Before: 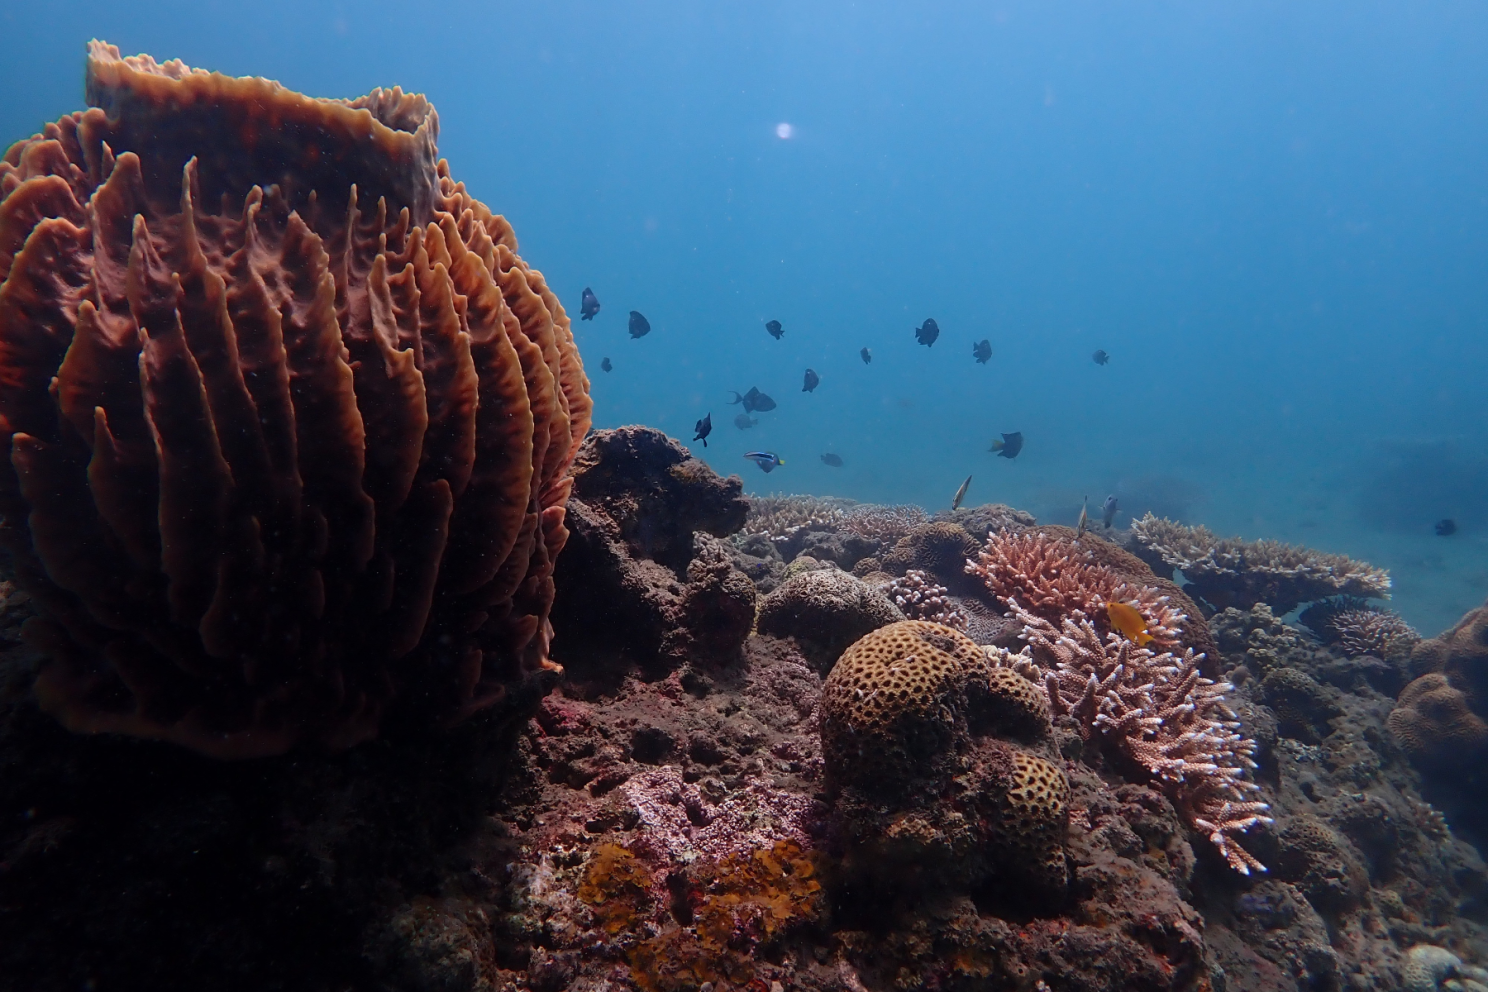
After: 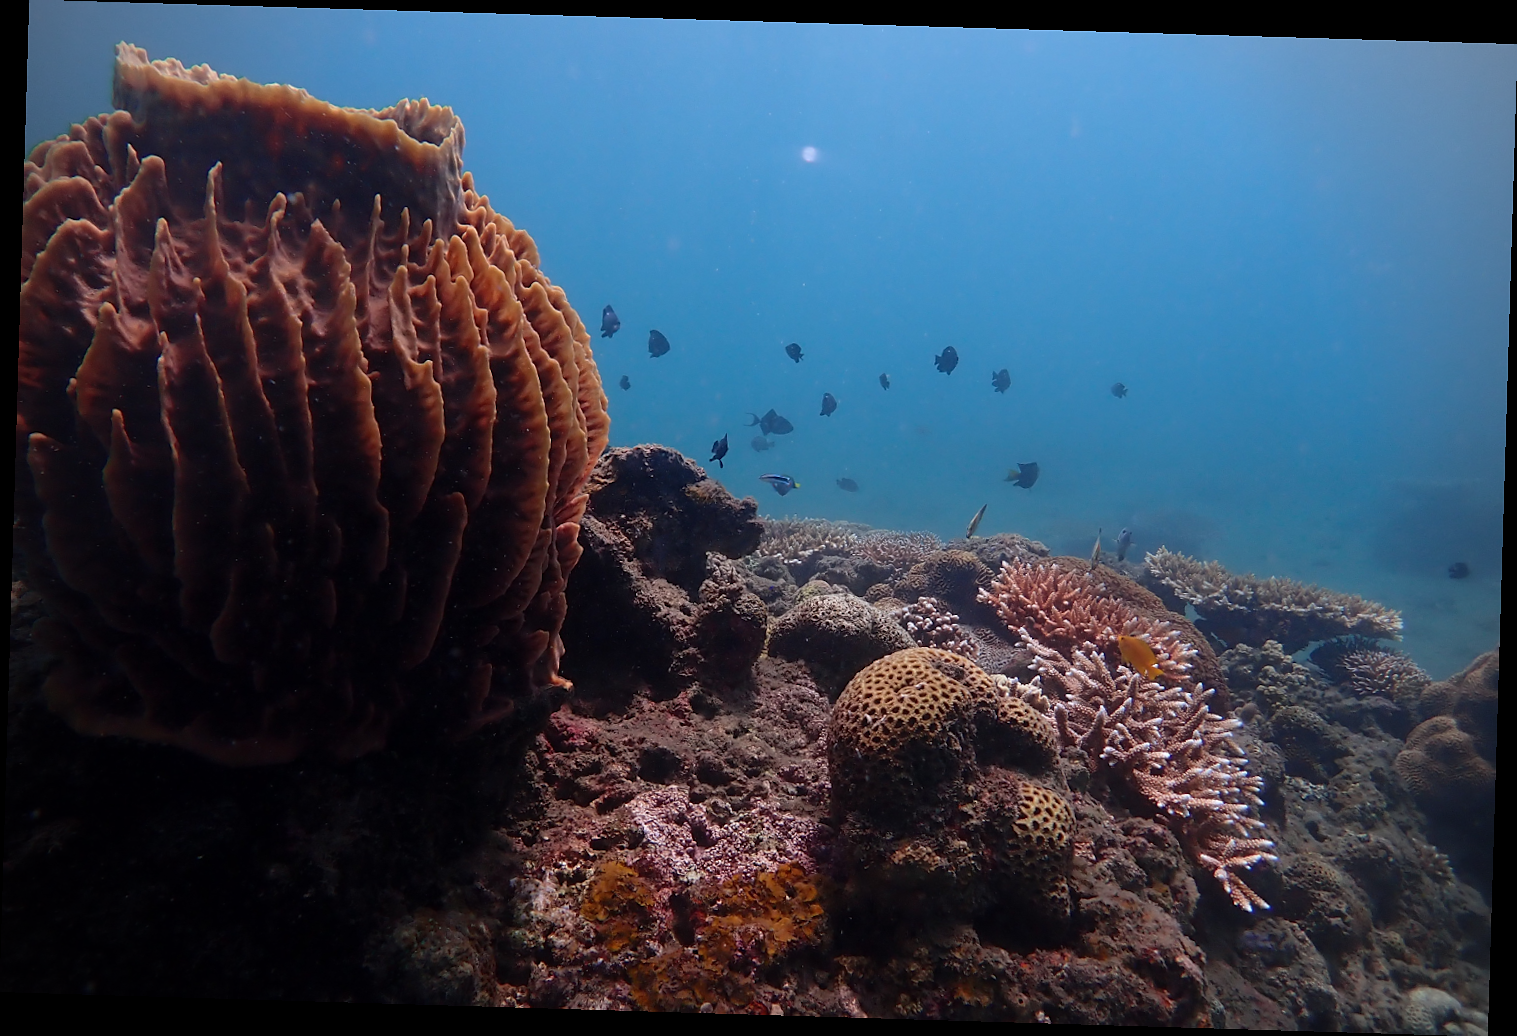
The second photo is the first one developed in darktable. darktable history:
rotate and perspective: rotation 1.72°, automatic cropping off
vignetting: on, module defaults
sharpen: radius 1, threshold 1
